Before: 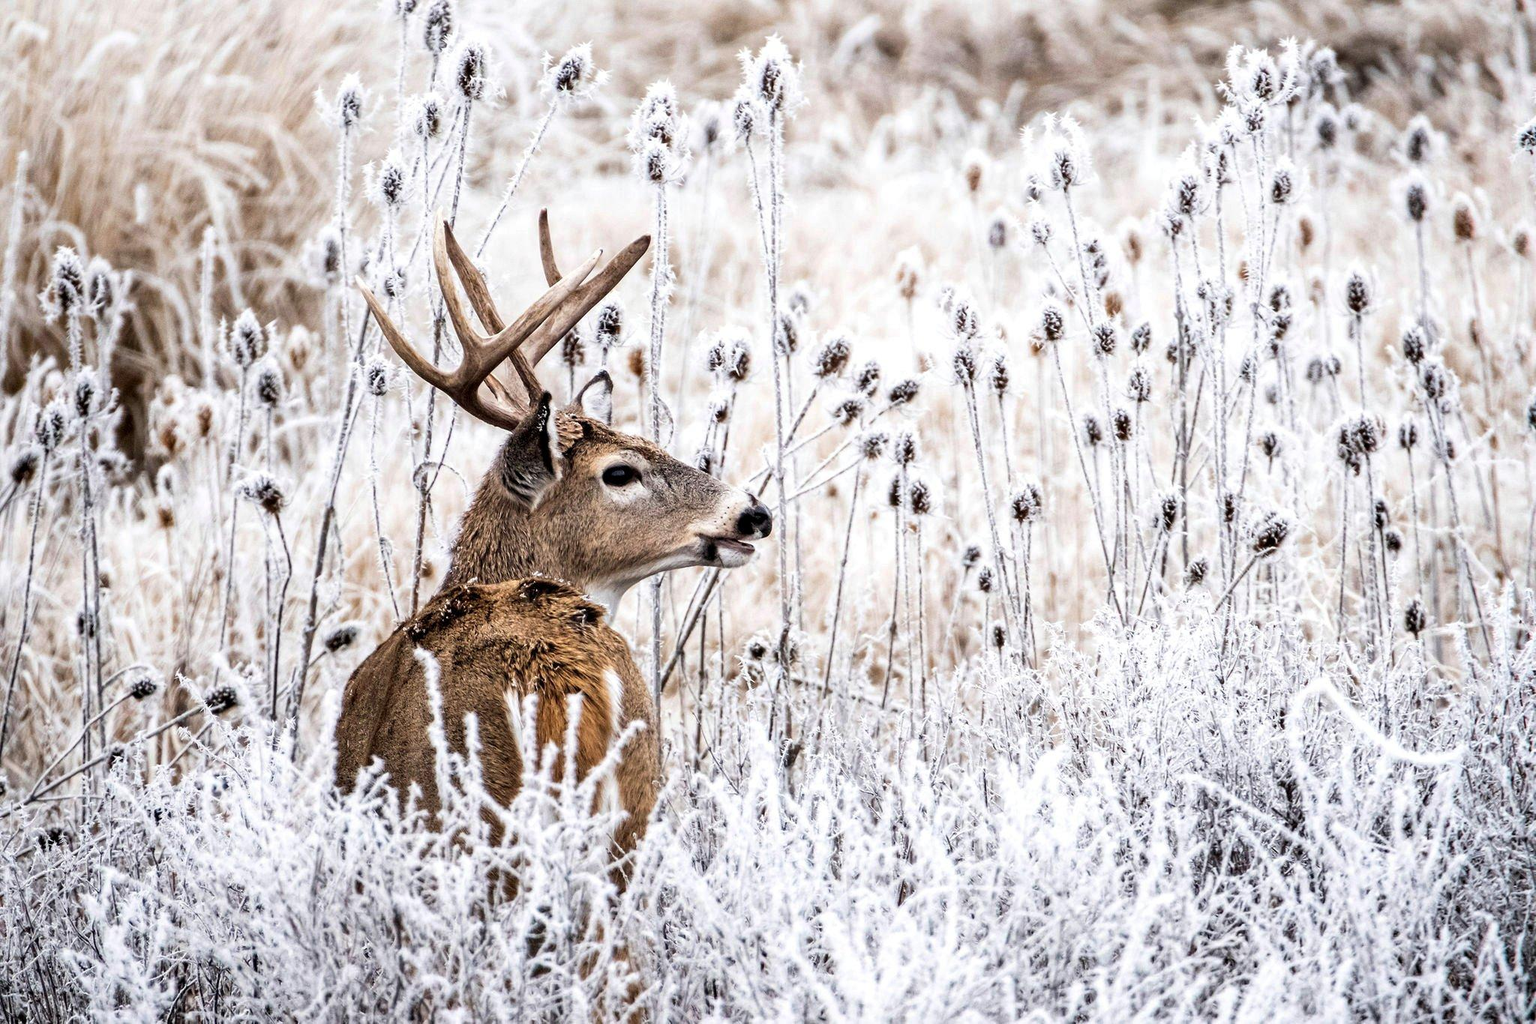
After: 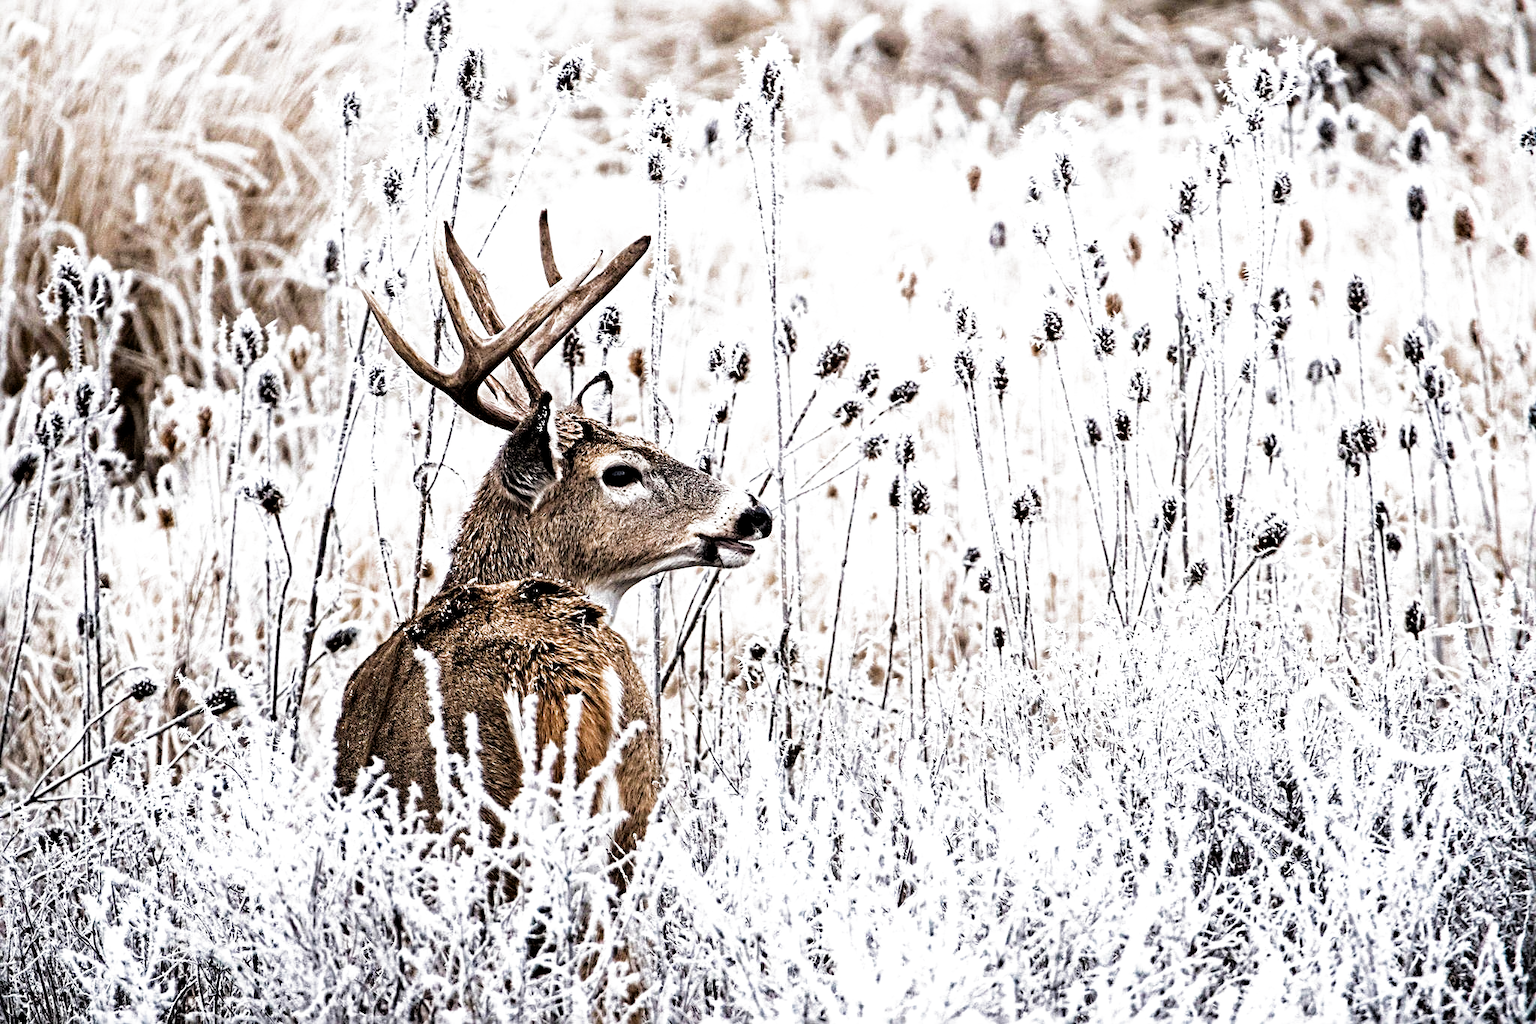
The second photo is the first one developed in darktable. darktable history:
filmic rgb: black relative exposure -8.3 EV, white relative exposure 2.2 EV, target white luminance 99.944%, hardness 7.06, latitude 74.73%, contrast 1.323, highlights saturation mix -1.65%, shadows ↔ highlights balance 30.37%, color science v4 (2020)
sharpen: radius 3.982
haze removal: compatibility mode true, adaptive false
